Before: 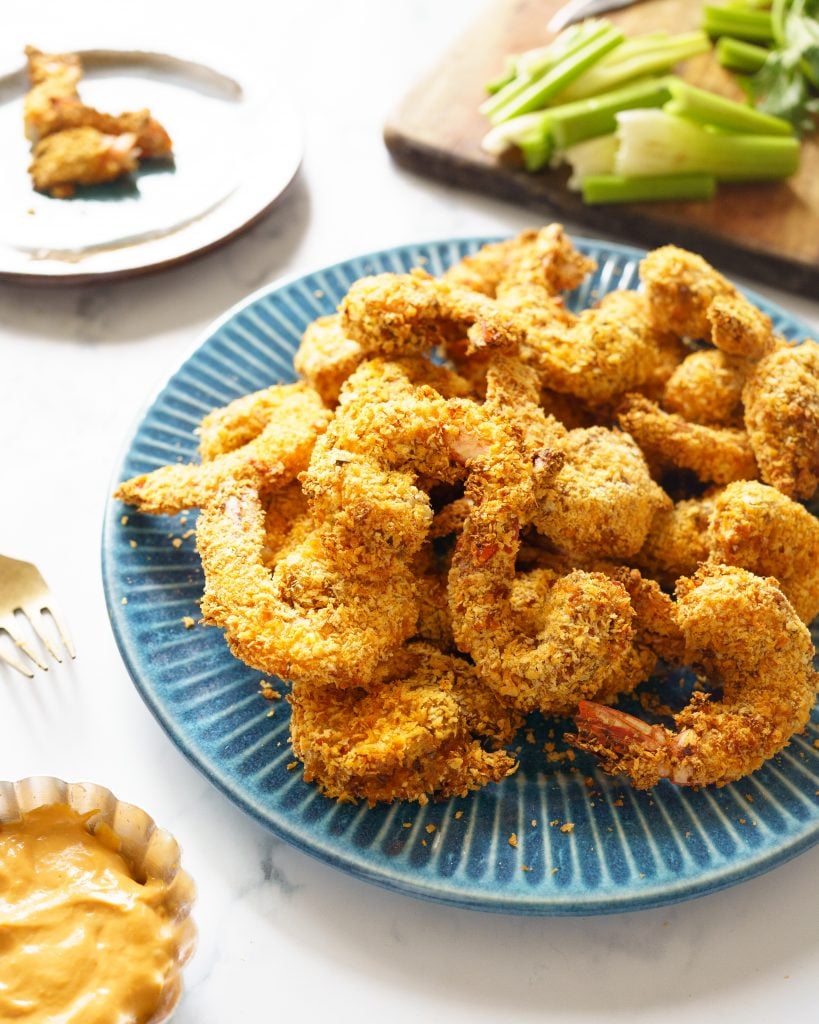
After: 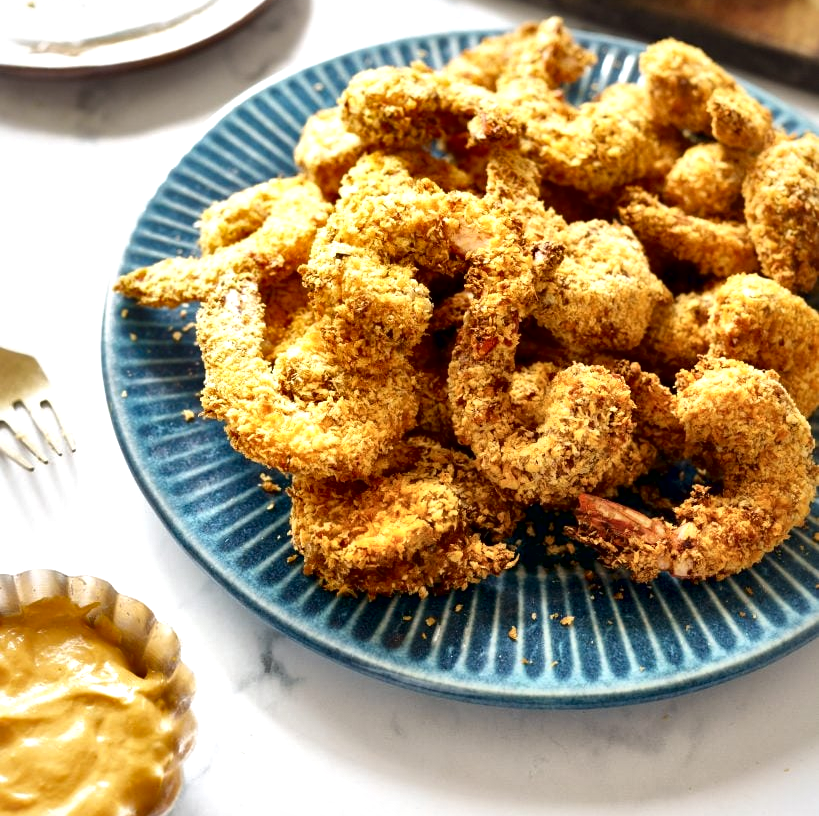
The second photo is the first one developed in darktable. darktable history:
shadows and highlights: shadows 25.8, highlights -24.4
crop and rotate: top 20.283%
exposure: exposure 0.014 EV, compensate highlight preservation false
local contrast: mode bilateral grid, contrast 45, coarseness 69, detail 216%, midtone range 0.2
